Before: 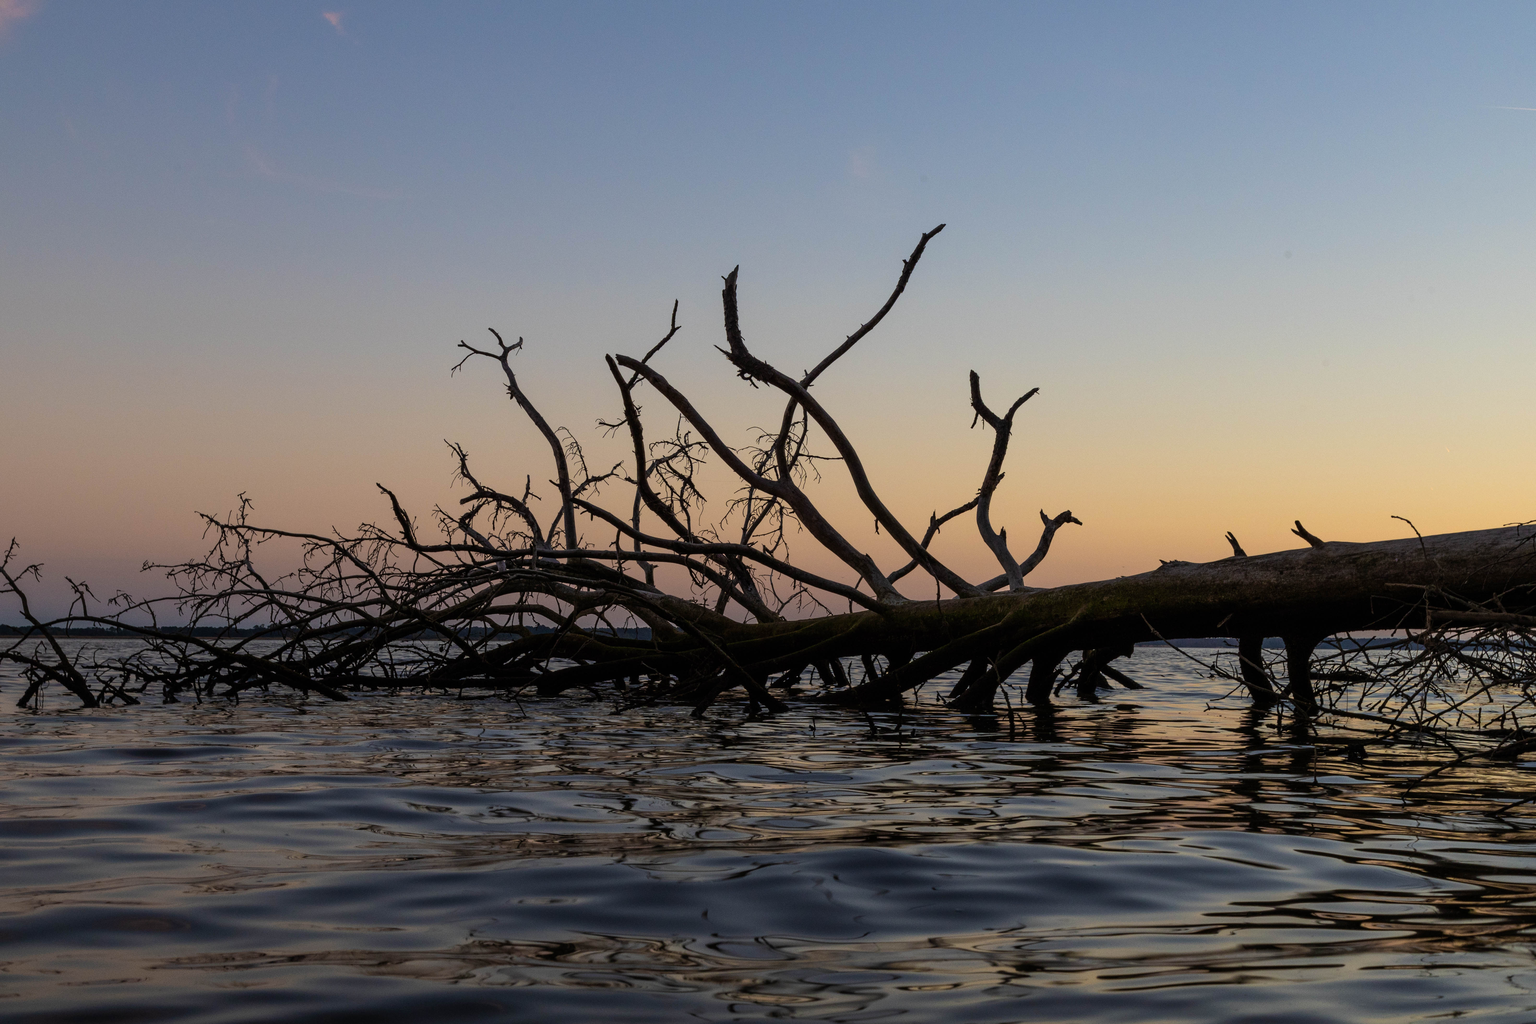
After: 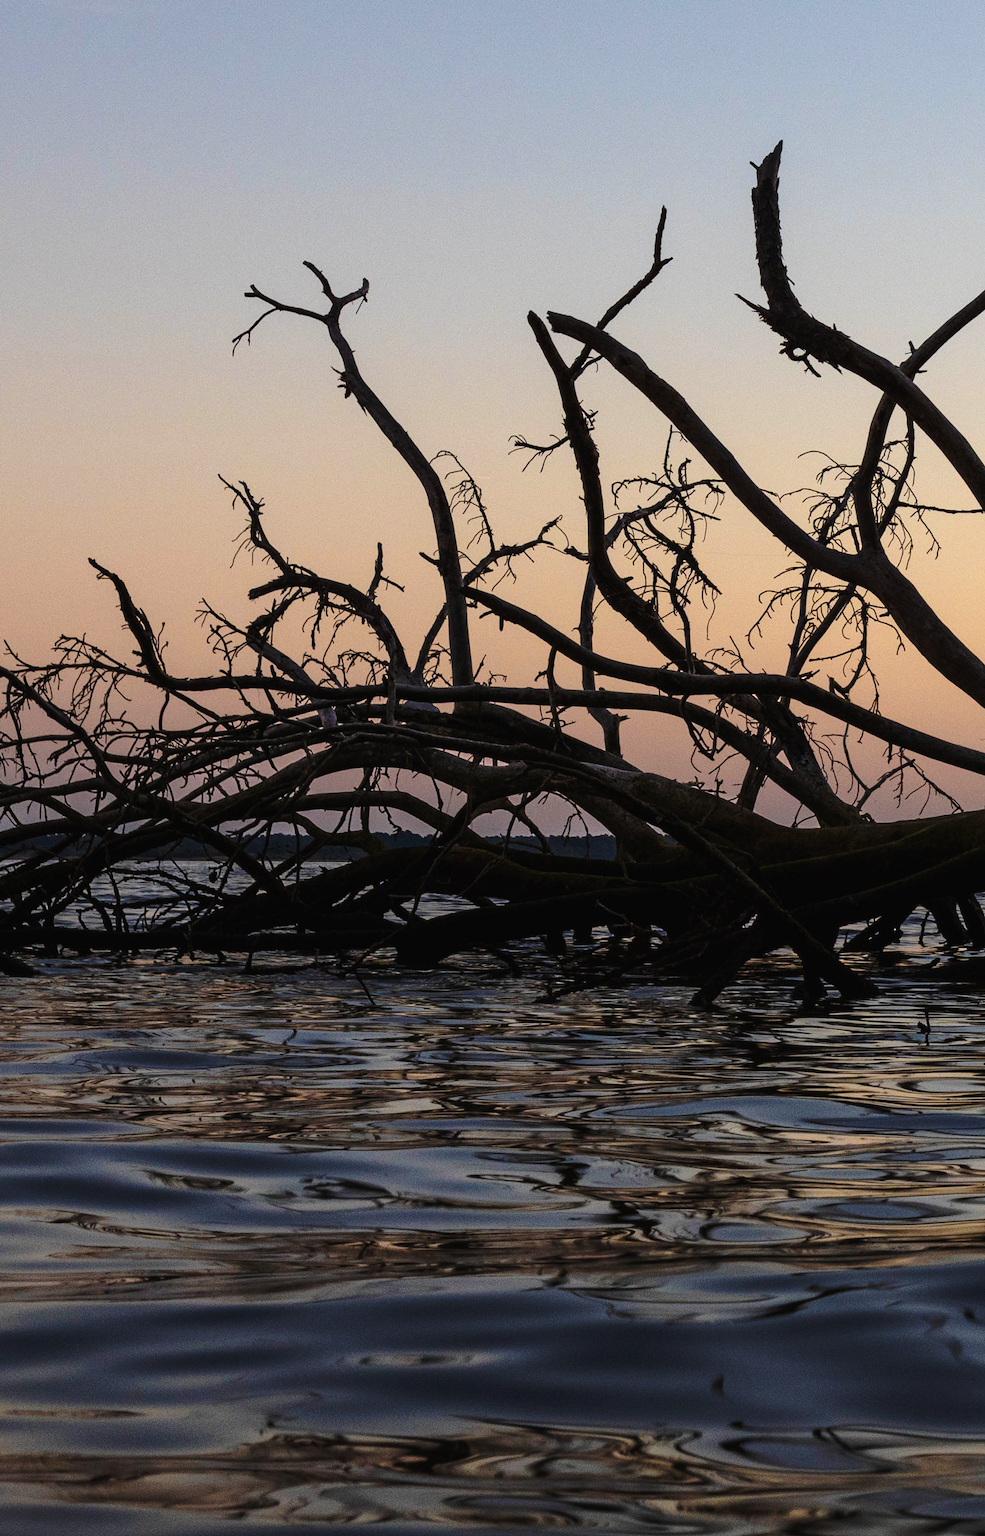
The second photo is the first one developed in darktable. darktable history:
crop and rotate: left 21.521%, top 18.737%, right 45.009%, bottom 2.995%
base curve: curves: ch0 [(0, 0) (0.073, 0.04) (0.157, 0.139) (0.492, 0.492) (0.758, 0.758) (1, 1)], preserve colors none
exposure: black level correction -0.002, exposure 0.541 EV, compensate exposure bias true, compensate highlight preservation false
